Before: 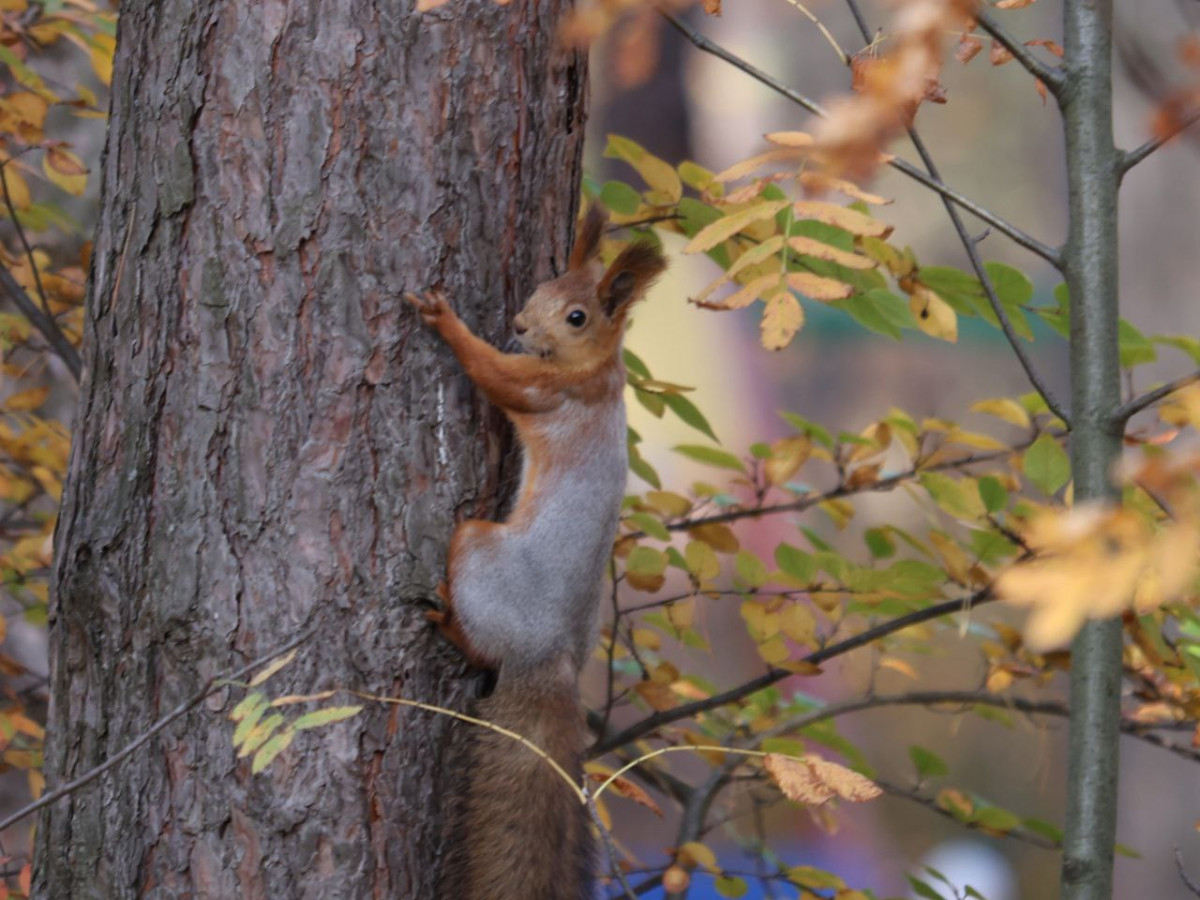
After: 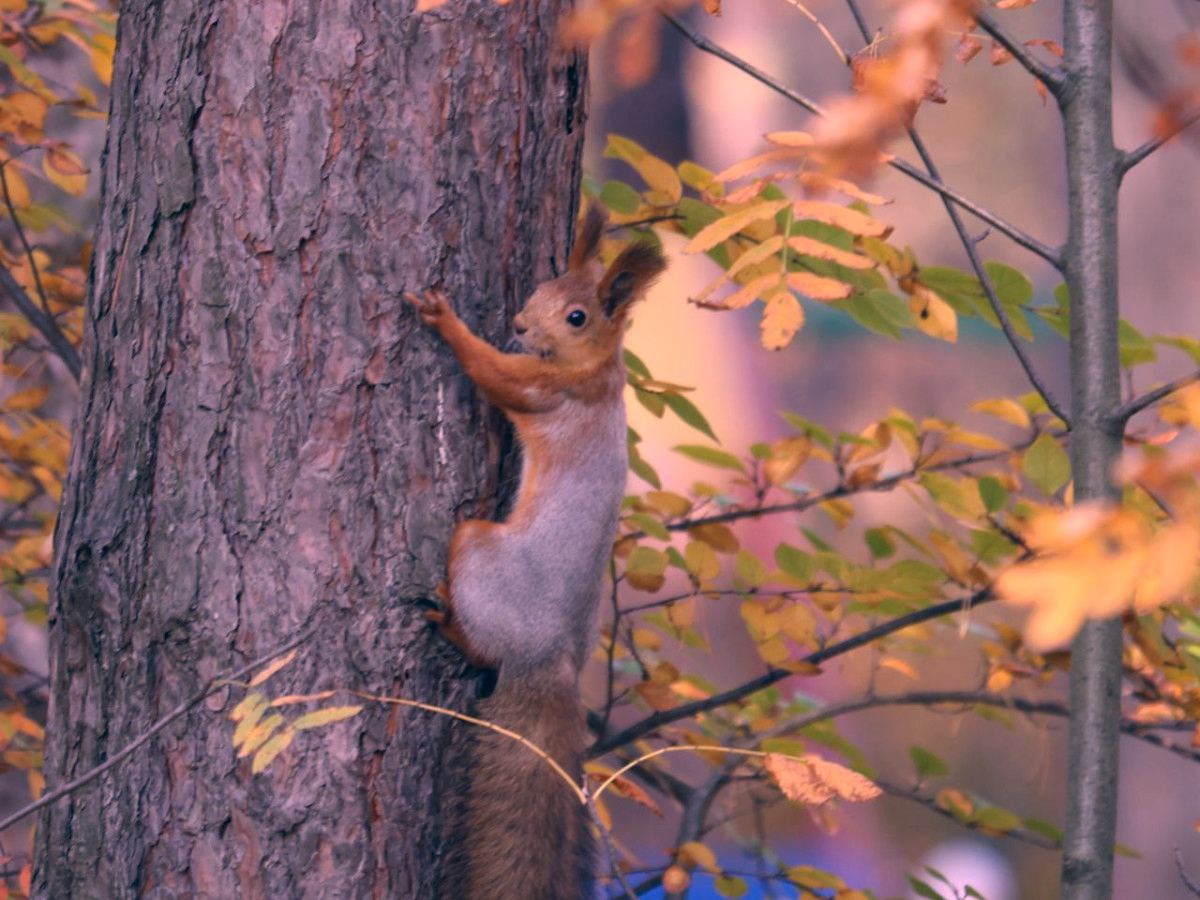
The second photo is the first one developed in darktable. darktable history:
color correction: highlights a* 10.32, highlights b* 14.66, shadows a* -9.59, shadows b* -15.02
white balance: red 1.188, blue 1.11
